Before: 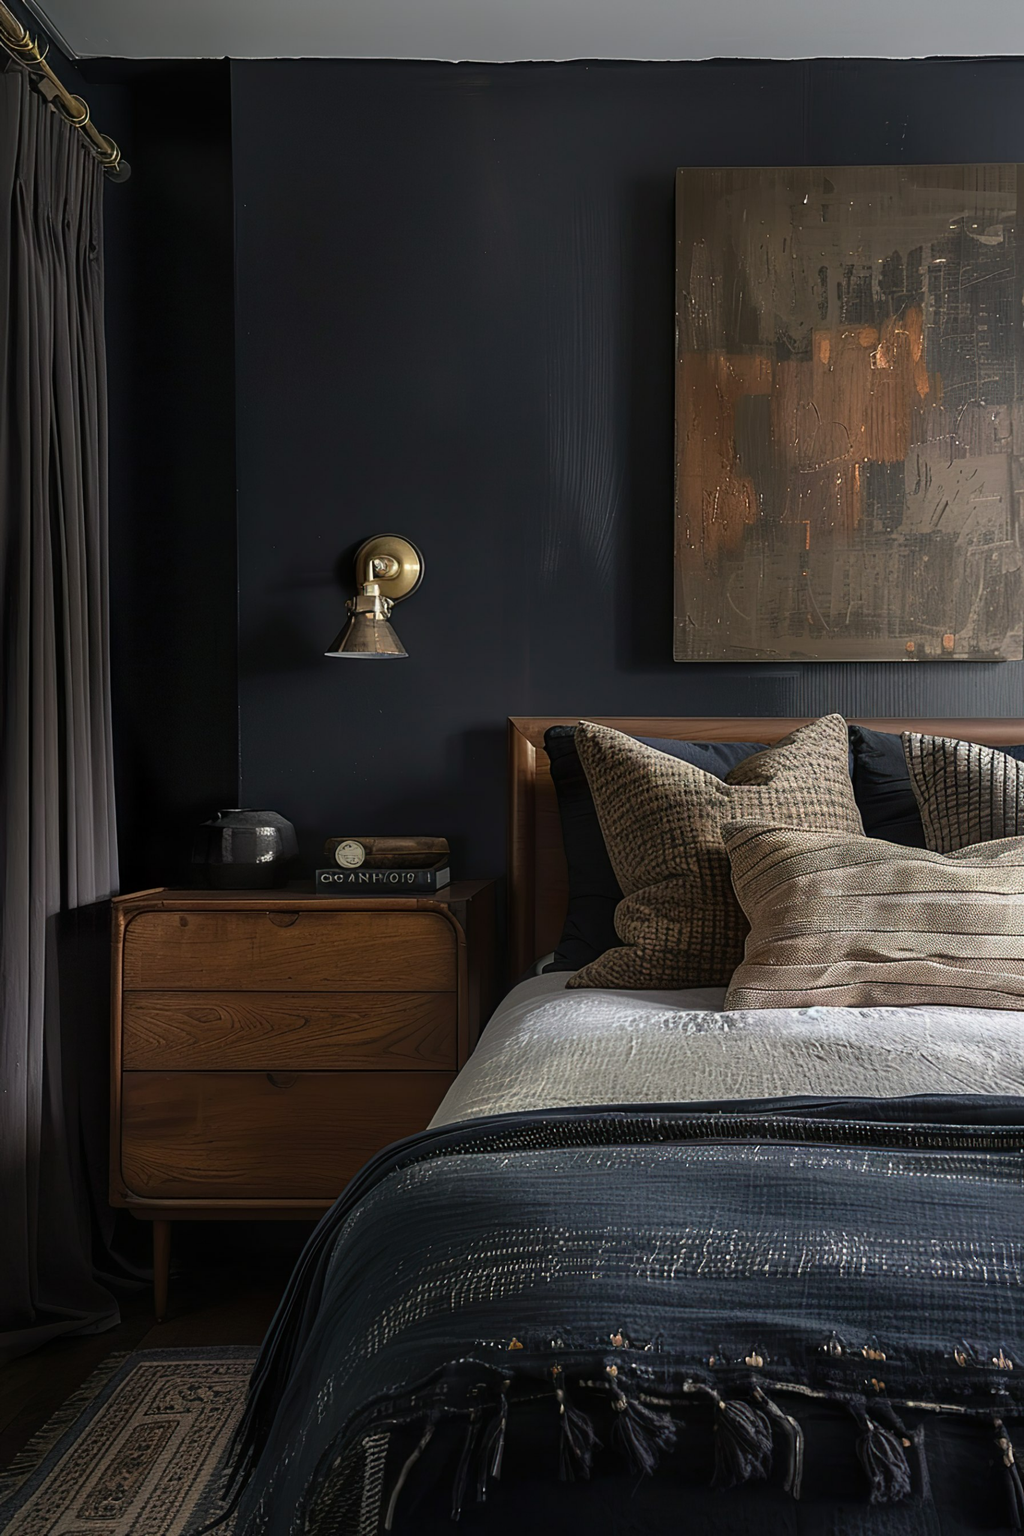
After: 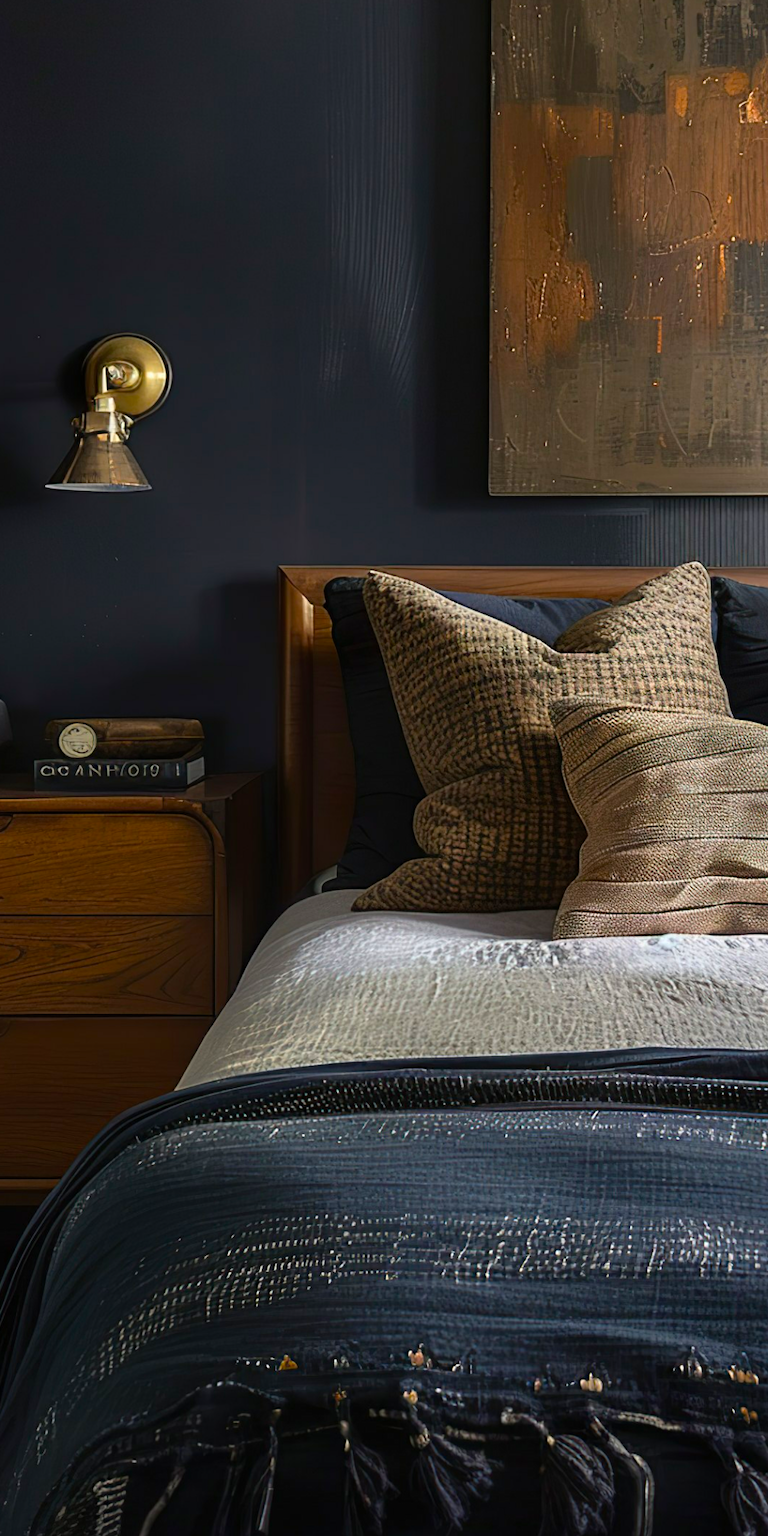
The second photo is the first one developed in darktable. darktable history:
color balance rgb: perceptual saturation grading › global saturation 30%, global vibrance 20%
crop and rotate: left 28.256%, top 17.734%, right 12.656%, bottom 3.573%
contrast brightness saturation: contrast 0.1, brightness 0.03, saturation 0.09
